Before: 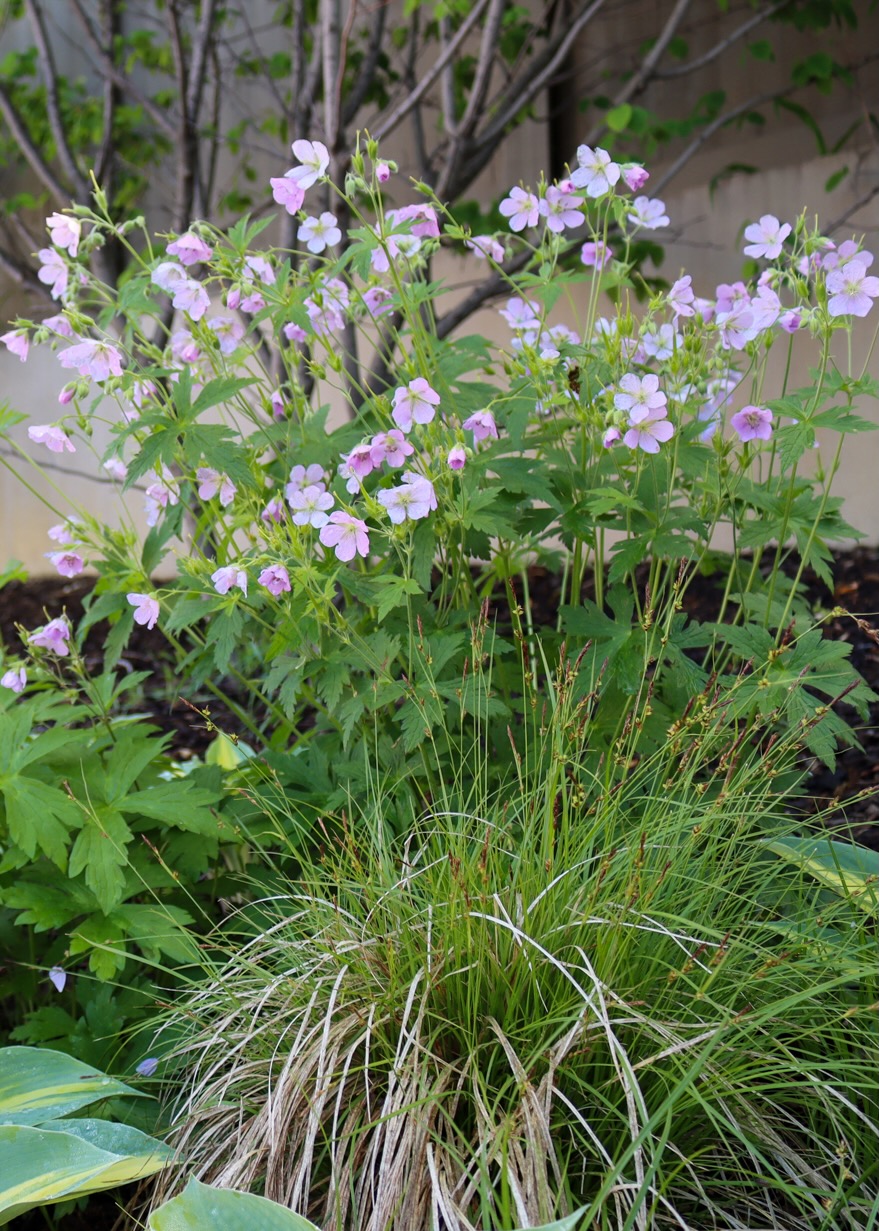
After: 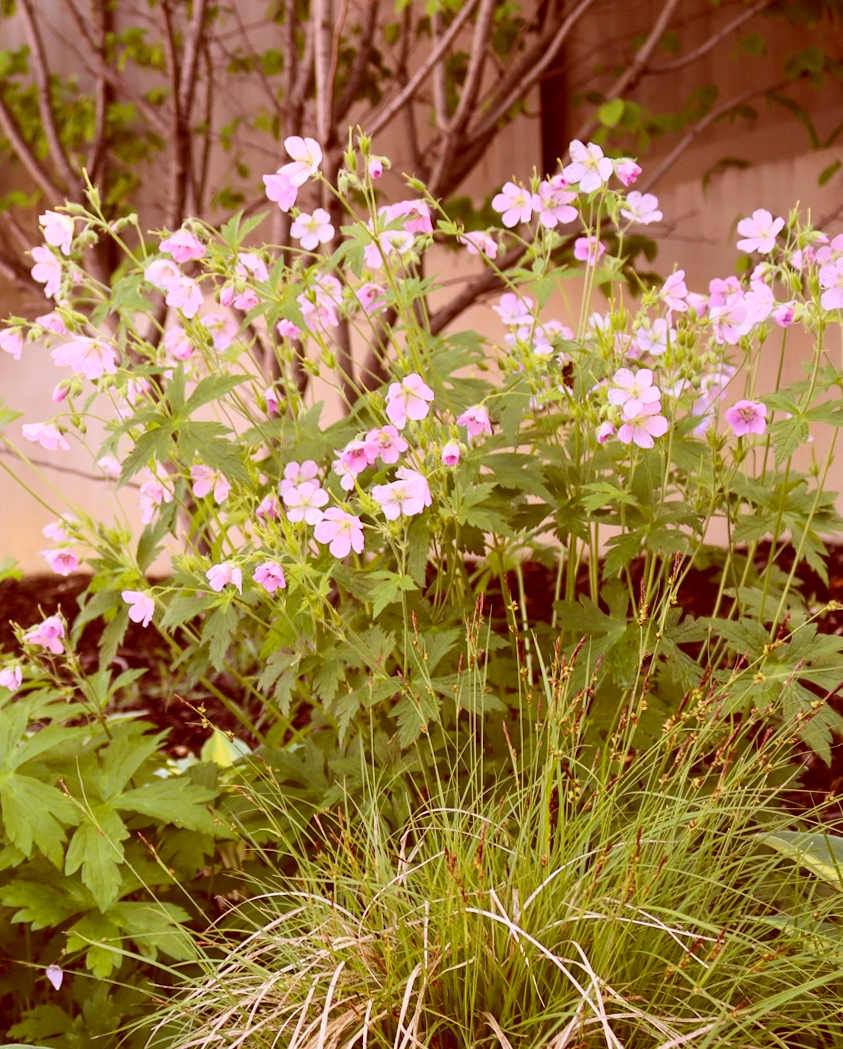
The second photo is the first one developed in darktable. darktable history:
color correction: highlights a* 9.42, highlights b* 8.48, shadows a* 39.56, shadows b* 39.88, saturation 0.814
crop and rotate: angle 0.3°, left 0.307%, right 2.999%, bottom 14.108%
contrast brightness saturation: contrast 0.195, brightness 0.164, saturation 0.215
